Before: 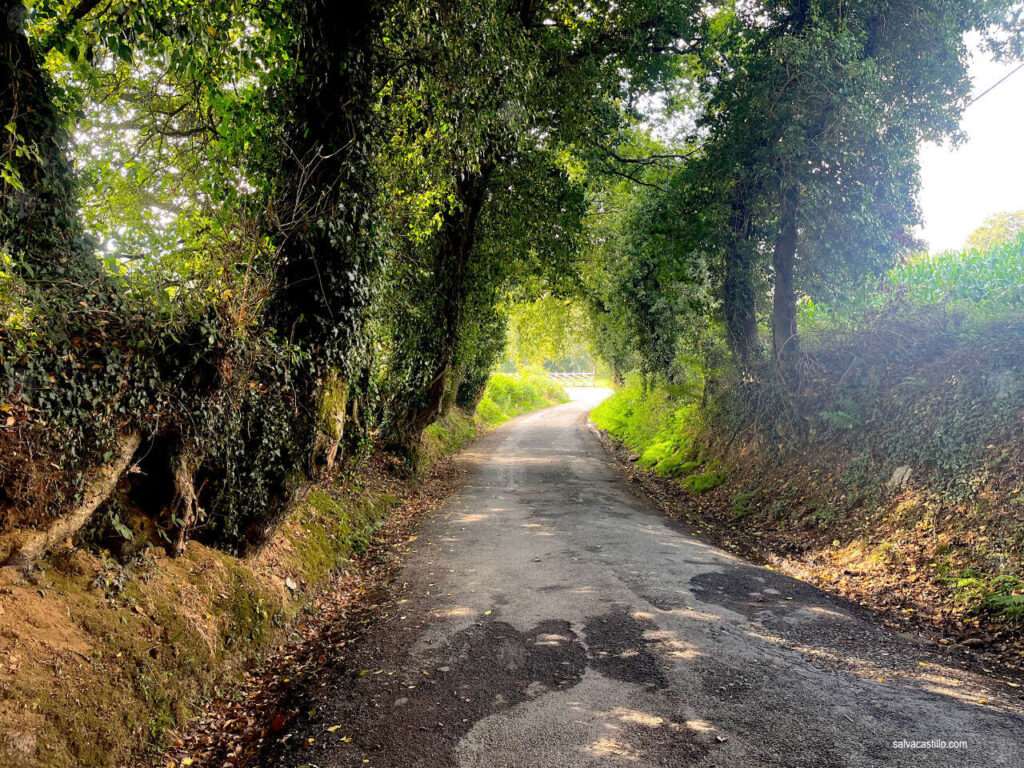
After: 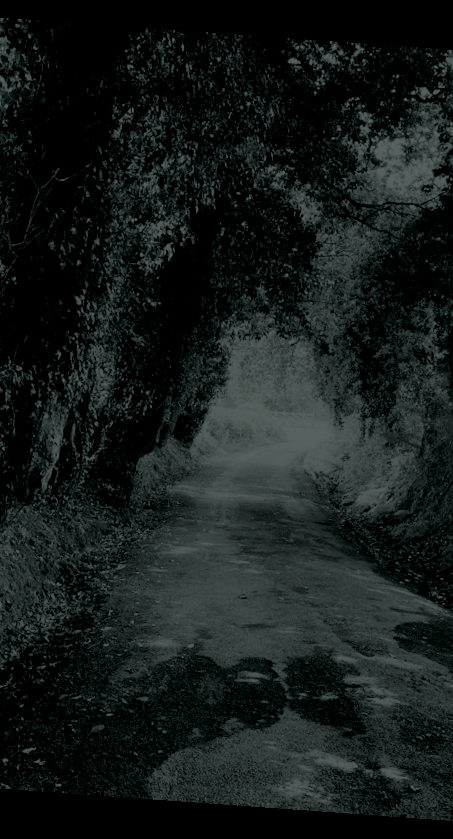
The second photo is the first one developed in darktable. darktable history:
rotate and perspective: rotation 4.1°, automatic cropping off
crop: left 28.583%, right 29.231%
rgb levels: levels [[0.01, 0.419, 0.839], [0, 0.5, 1], [0, 0.5, 1]]
color zones: curves: ch1 [(0.239, 0.552) (0.75, 0.5)]; ch2 [(0.25, 0.462) (0.749, 0.457)], mix 25.94%
white balance: red 0.924, blue 1.095
colorize: hue 90°, saturation 19%, lightness 1.59%, version 1
contrast brightness saturation: contrast 0.23, brightness 0.1, saturation 0.29
